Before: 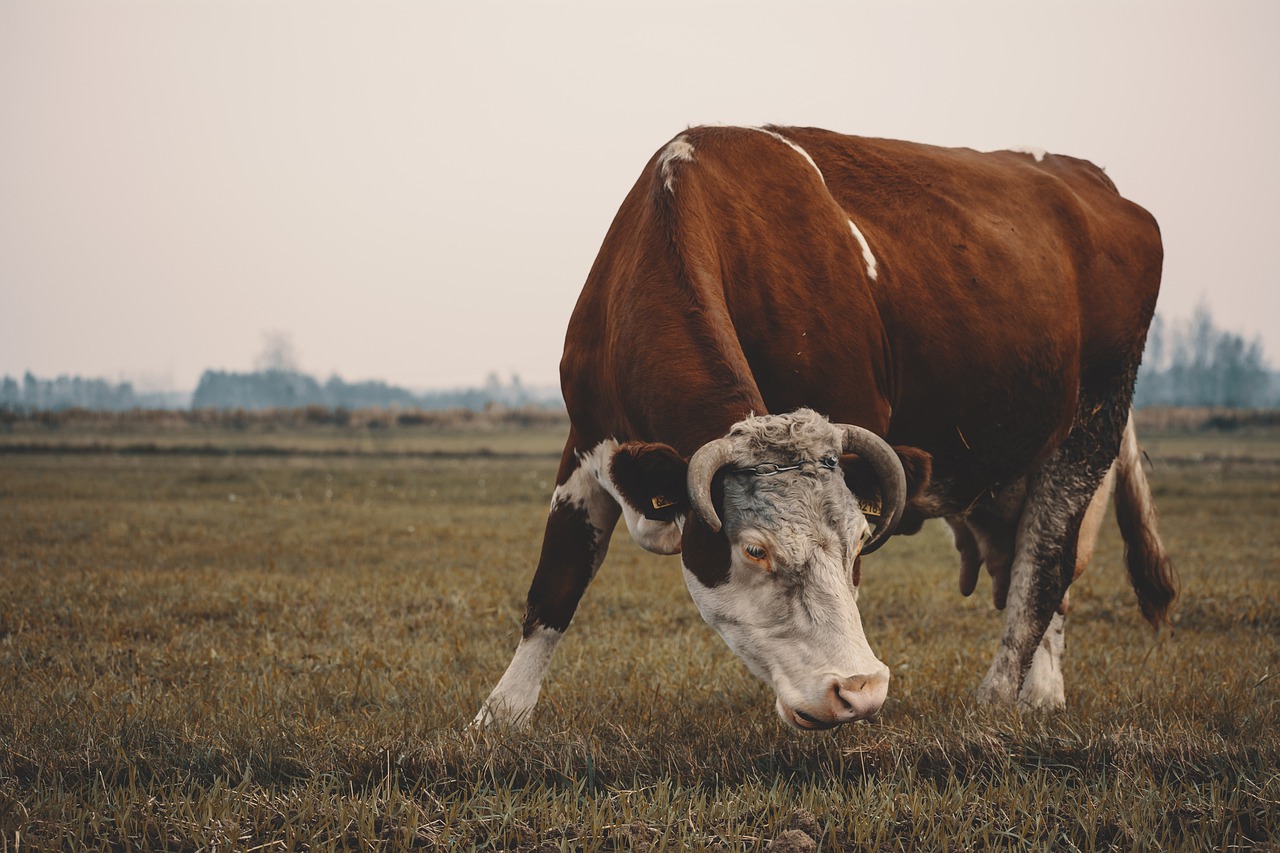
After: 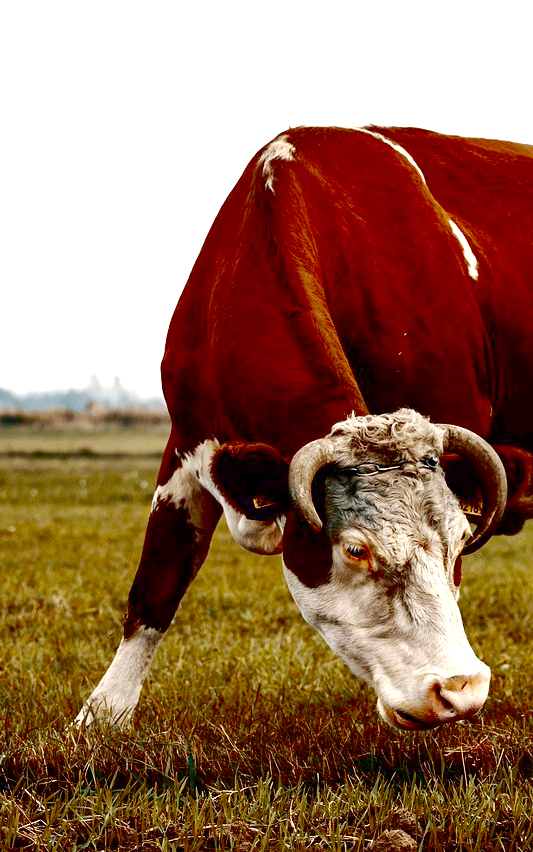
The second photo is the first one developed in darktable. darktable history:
base curve: curves: ch0 [(0, 0) (0.036, 0.01) (0.123, 0.254) (0.258, 0.504) (0.507, 0.748) (1, 1)], preserve colors none
contrast brightness saturation: brightness -1, saturation 1
crop: left 31.229%, right 27.105%
exposure: black level correction 0, exposure 1 EV, compensate exposure bias true, compensate highlight preservation false
